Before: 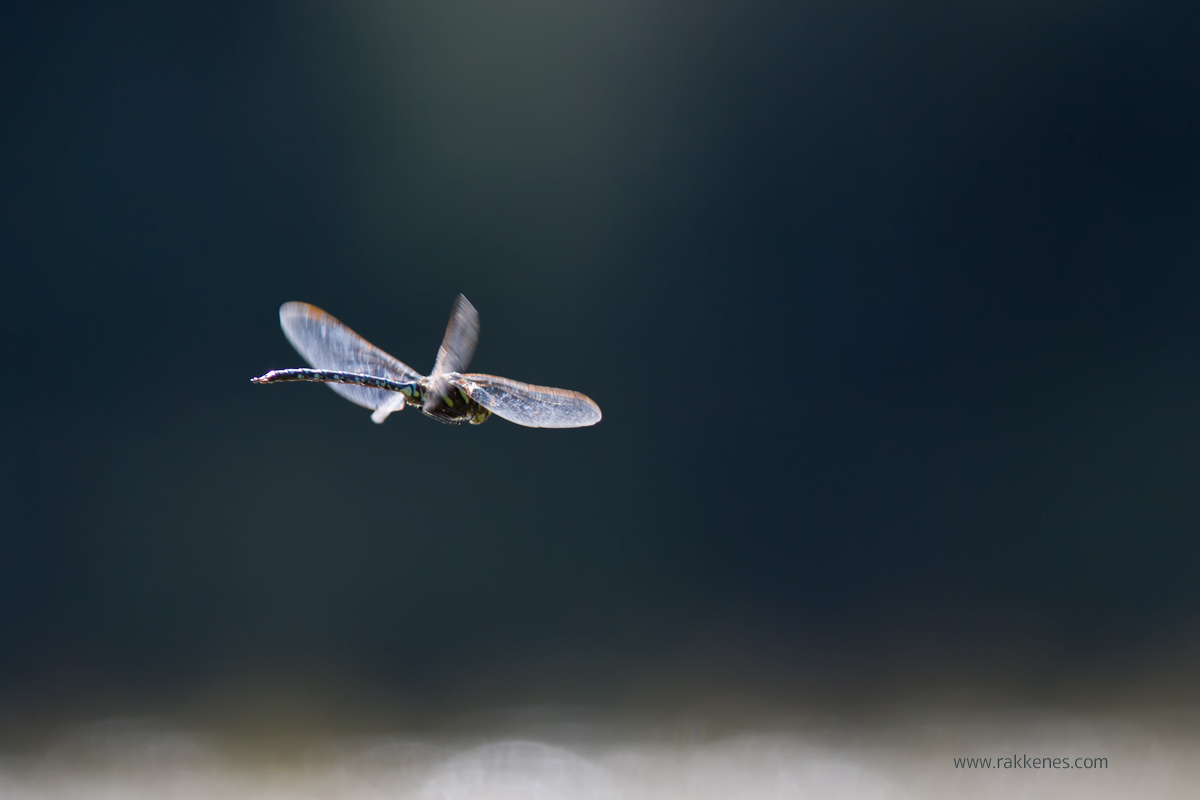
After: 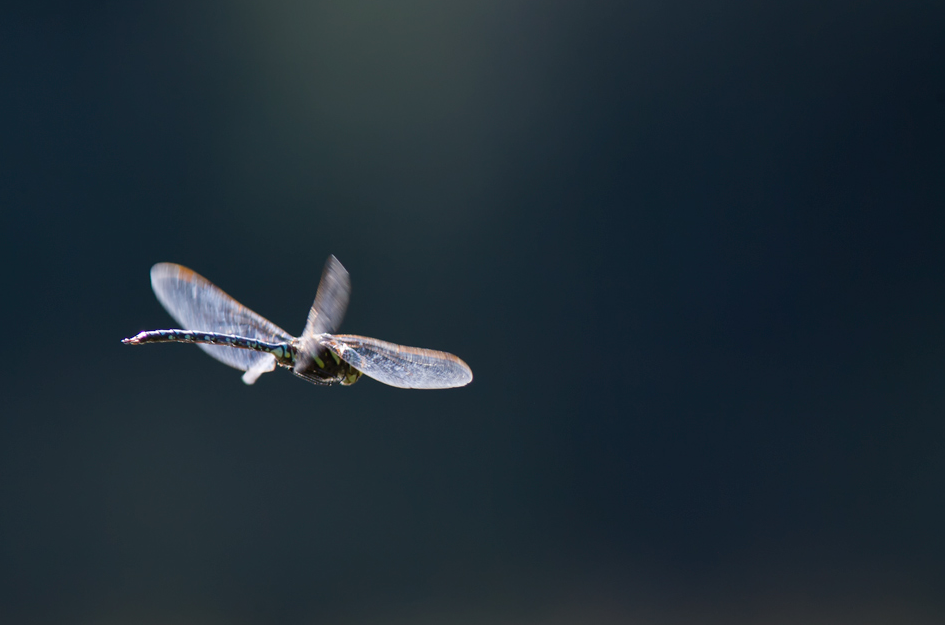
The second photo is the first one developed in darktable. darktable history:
crop and rotate: left 10.77%, top 5.1%, right 10.41%, bottom 16.76%
levels: mode automatic
